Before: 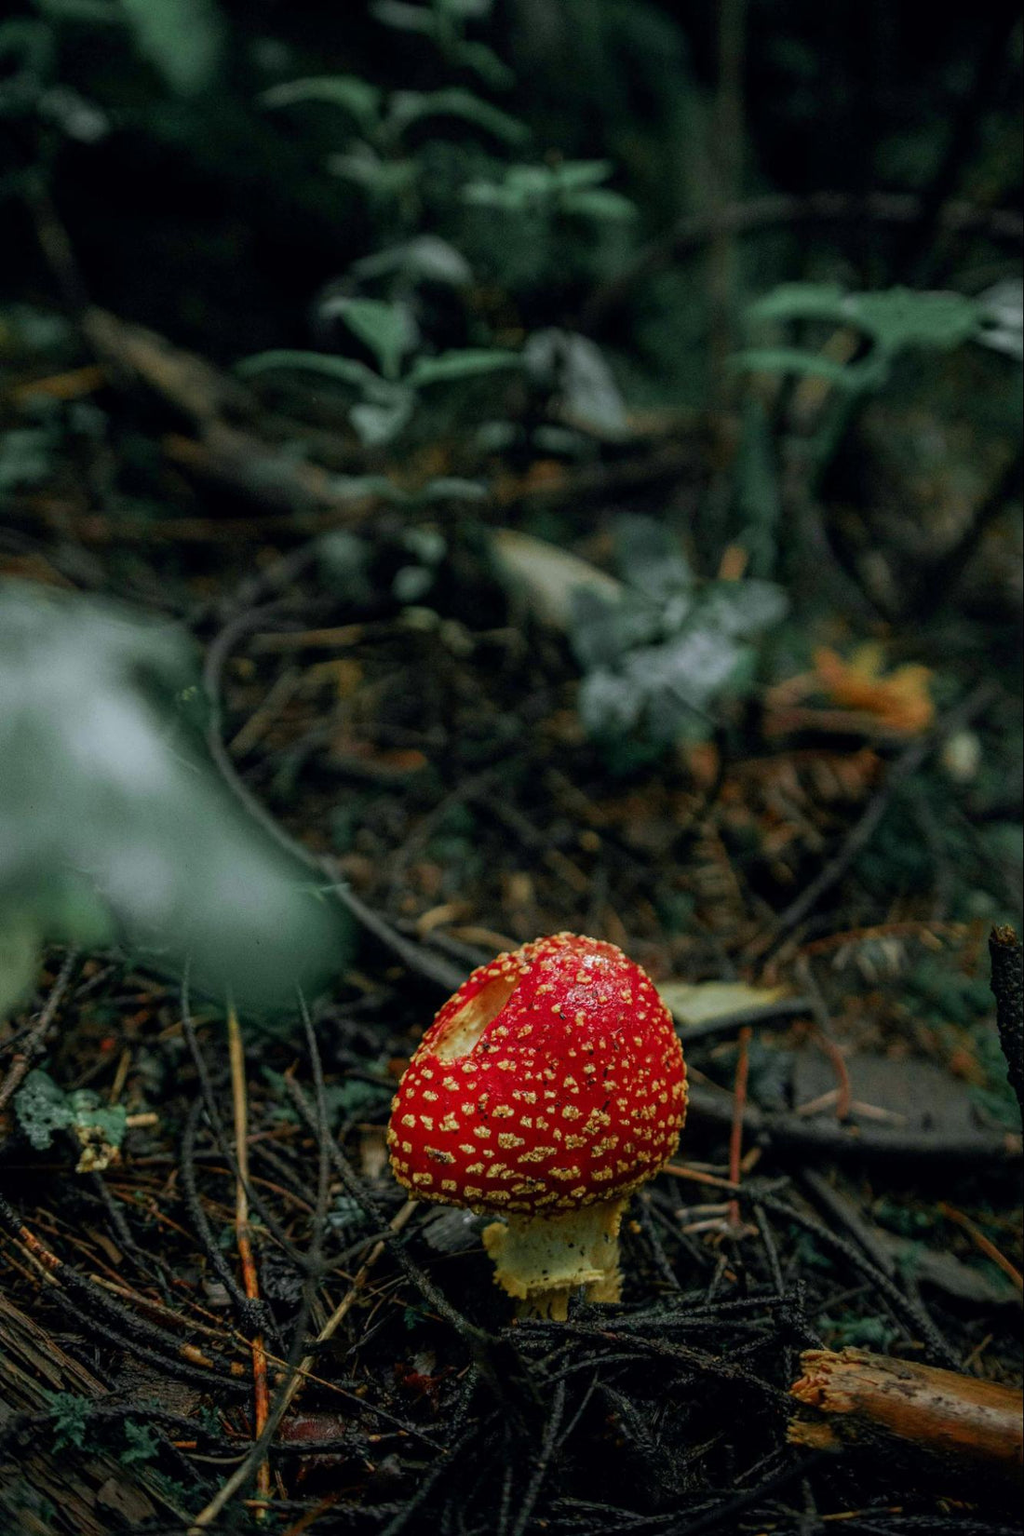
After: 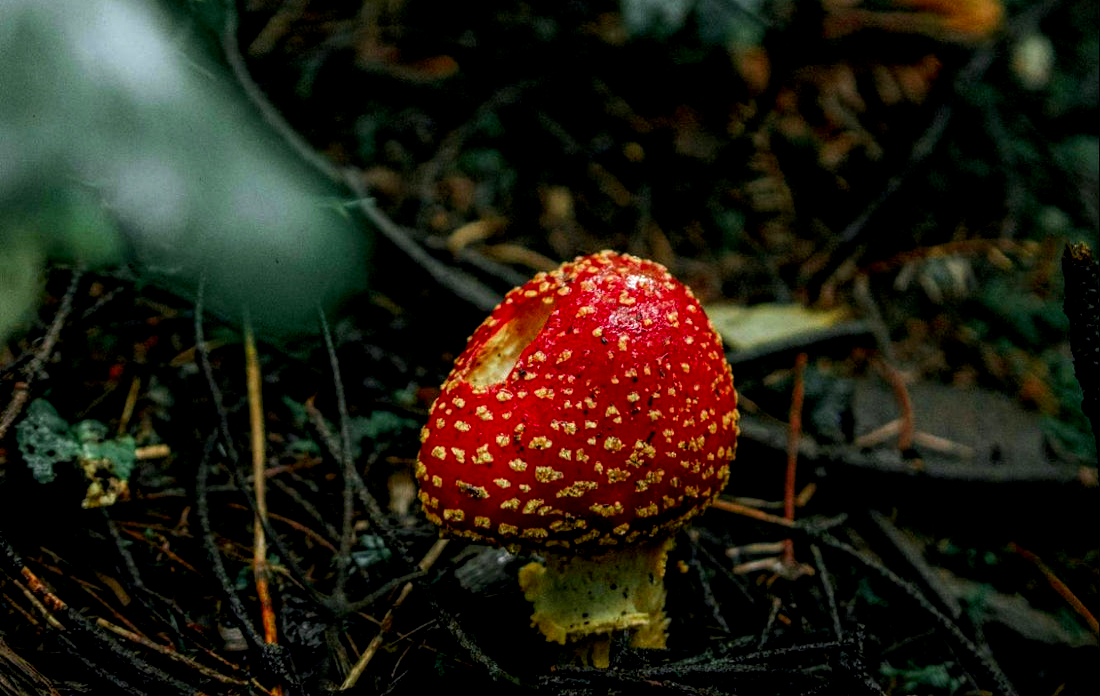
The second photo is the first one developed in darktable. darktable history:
color balance: lift [0.991, 1, 1, 1], gamma [0.996, 1, 1, 1], input saturation 98.52%, contrast 20.34%, output saturation 103.72%
crop: top 45.551%, bottom 12.262%
local contrast: highlights 100%, shadows 100%, detail 120%, midtone range 0.2
